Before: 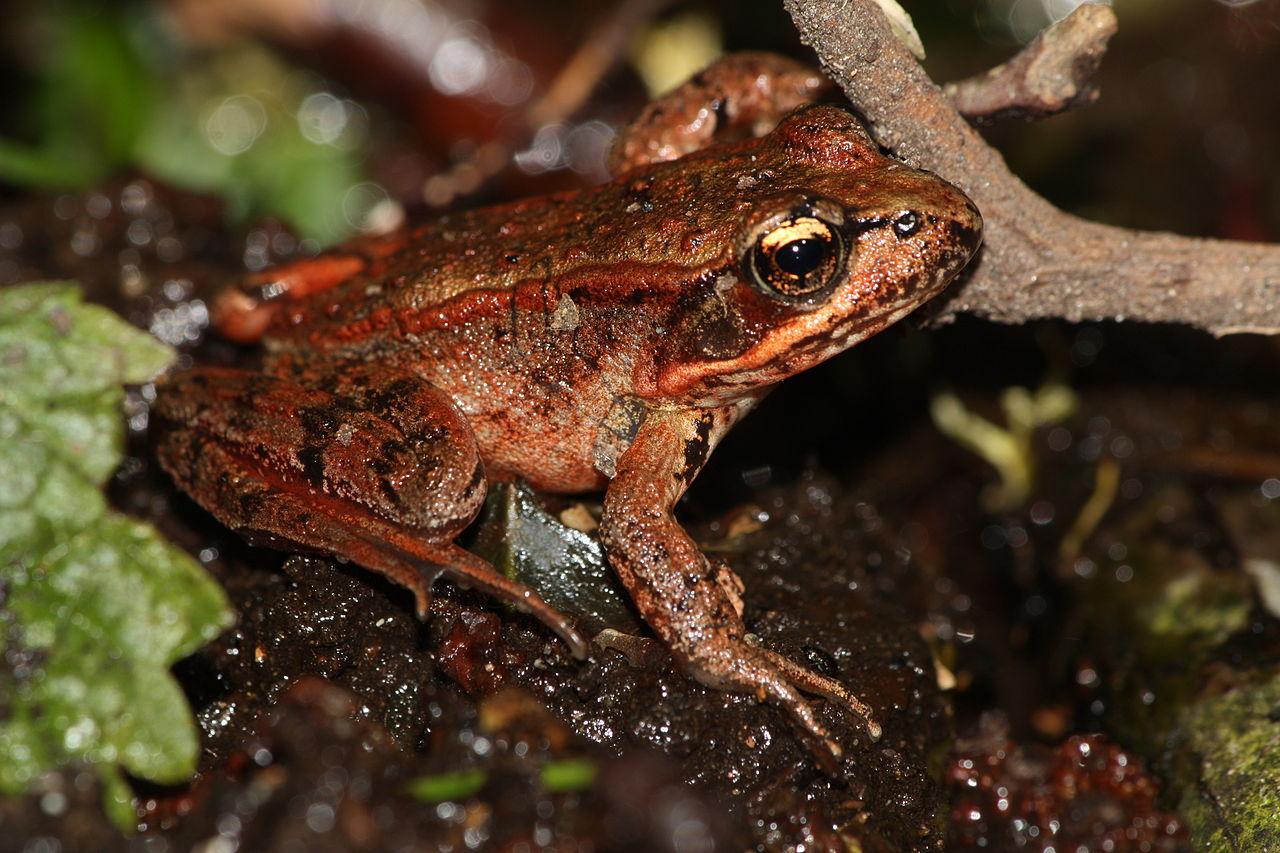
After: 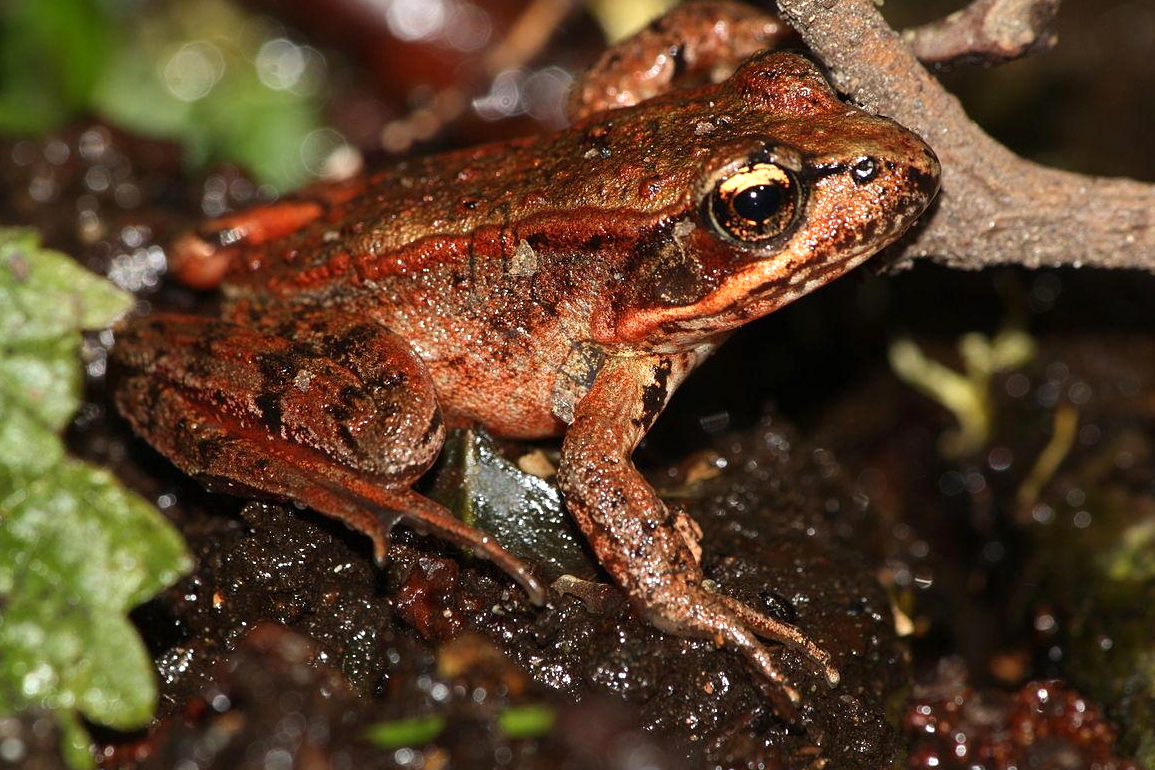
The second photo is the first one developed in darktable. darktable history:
exposure: exposure 0.15 EV
crop: left 3.305%, top 6.436%, right 6.389%, bottom 3.258%
